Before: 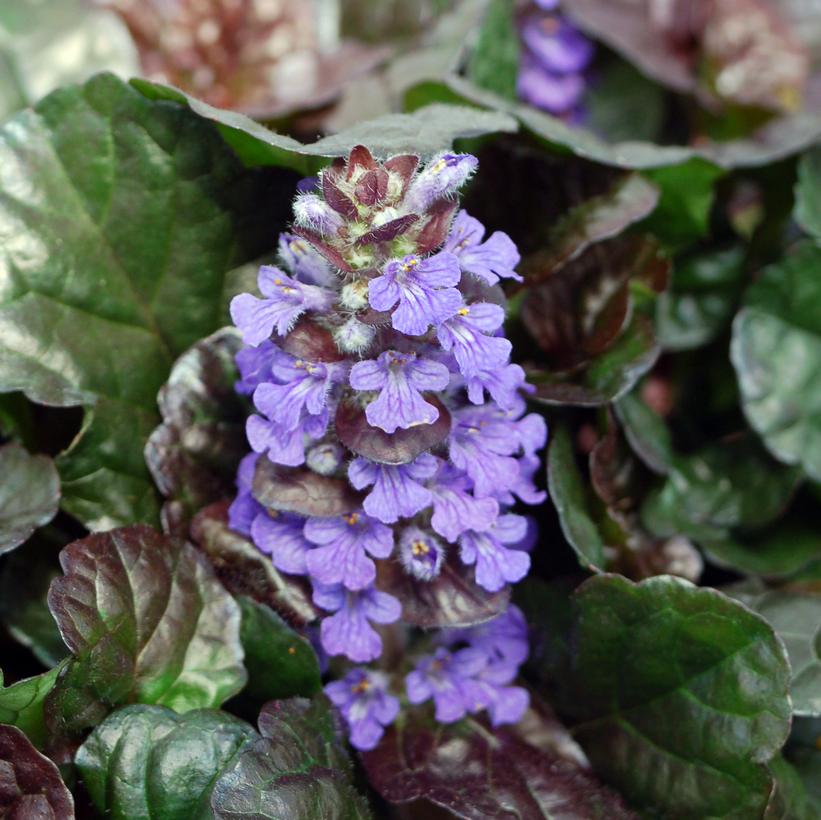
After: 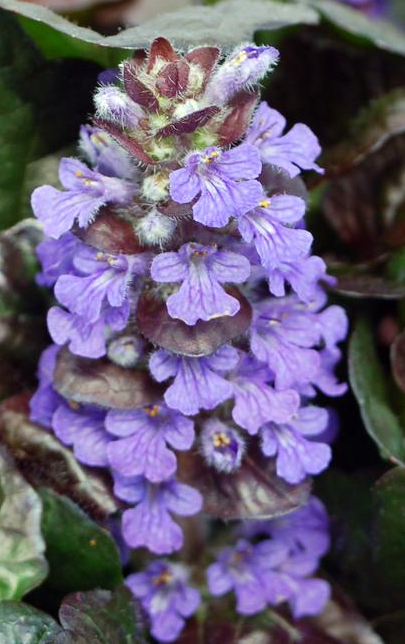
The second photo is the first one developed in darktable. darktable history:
crop and rotate: angle 0.014°, left 24.353%, top 13.197%, right 26.204%, bottom 8.213%
